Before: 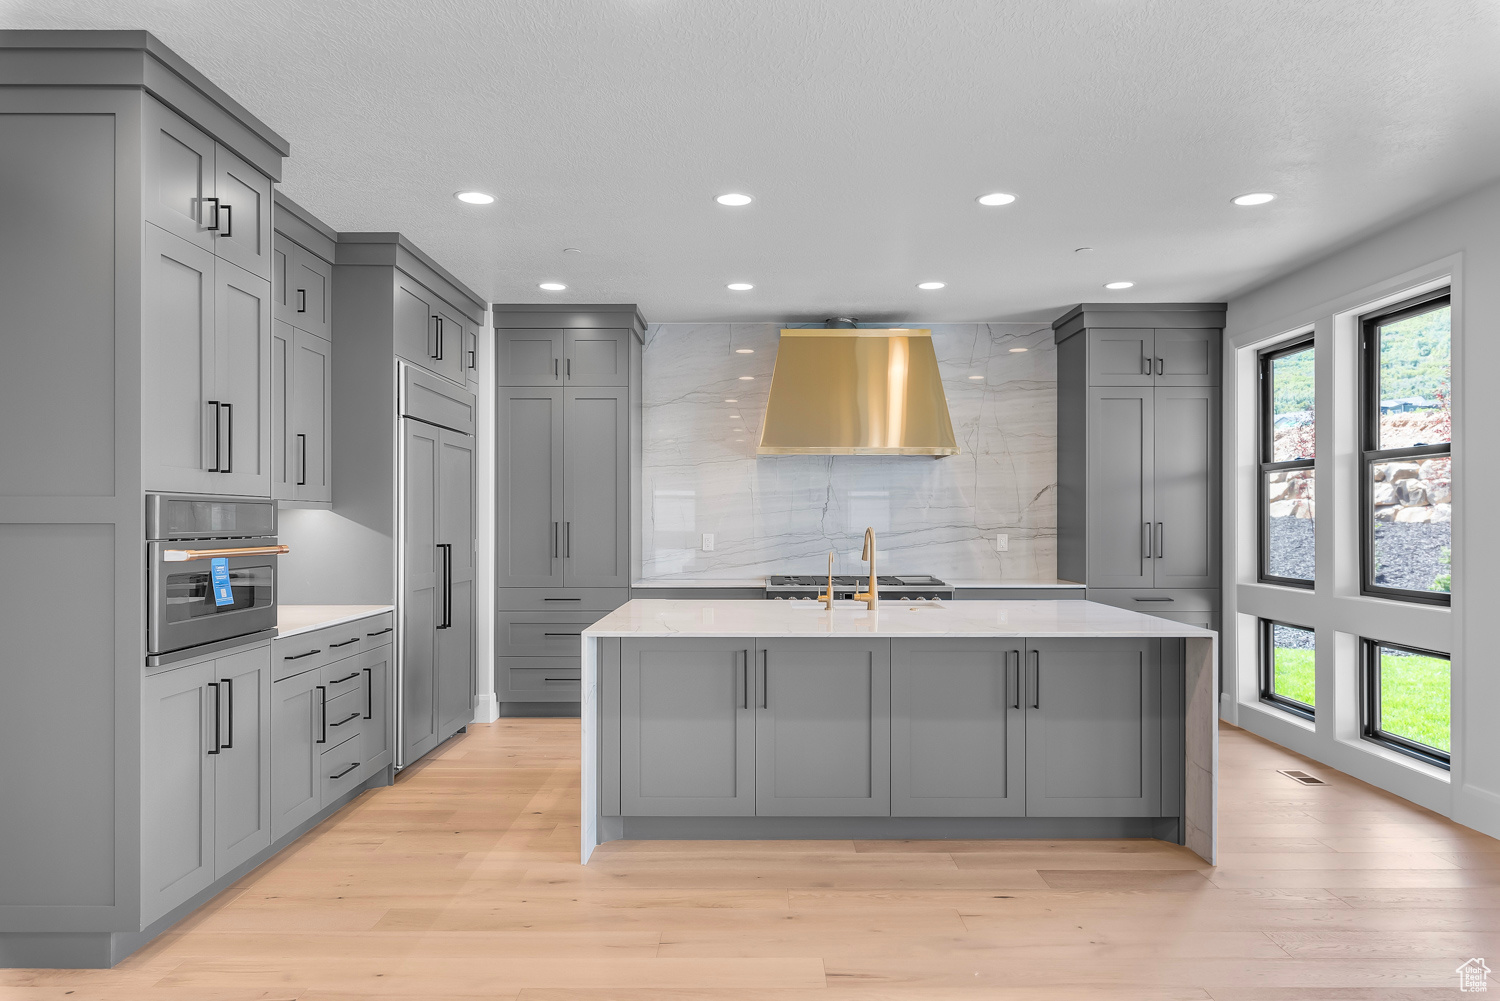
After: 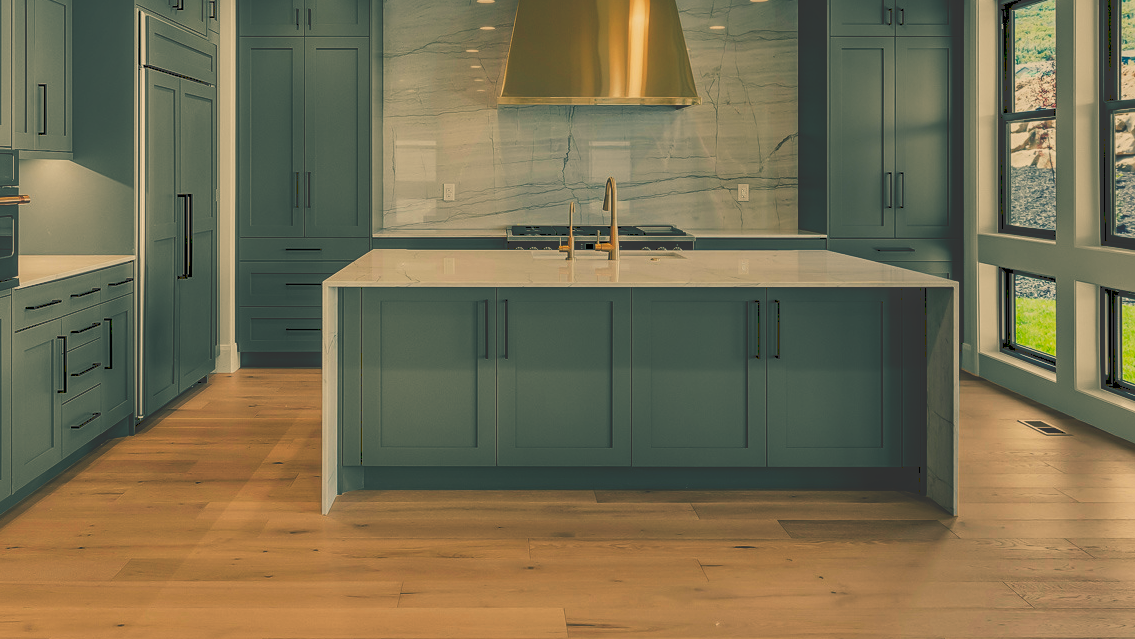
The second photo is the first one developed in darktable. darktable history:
tone curve: curves: ch0 [(0, 0) (0.003, 0.235) (0.011, 0.235) (0.025, 0.235) (0.044, 0.235) (0.069, 0.235) (0.1, 0.237) (0.136, 0.239) (0.177, 0.243) (0.224, 0.256) (0.277, 0.287) (0.335, 0.329) (0.399, 0.391) (0.468, 0.476) (0.543, 0.574) (0.623, 0.683) (0.709, 0.778) (0.801, 0.869) (0.898, 0.924) (1, 1)], preserve colors none
crop and rotate: left 17.299%, top 35.115%, right 7.015%, bottom 1.024%
sharpen: amount 0.2
local contrast: detail 130%
exposure: black level correction 0, exposure 1.741 EV, compensate exposure bias true, compensate highlight preservation false
shadows and highlights: highlights color adjustment 0%, low approximation 0.01, soften with gaussian
color balance rgb: shadows lift › luminance -28.76%, shadows lift › chroma 10%, shadows lift › hue 230°, power › chroma 0.5%, power › hue 215°, highlights gain › luminance 7.14%, highlights gain › chroma 1%, highlights gain › hue 50°, global offset › luminance -0.29%, global offset › hue 260°, perceptual saturation grading › global saturation 20%, perceptual saturation grading › highlights -13.92%, perceptual saturation grading › shadows 50%
white balance: red 1.123, blue 0.83
